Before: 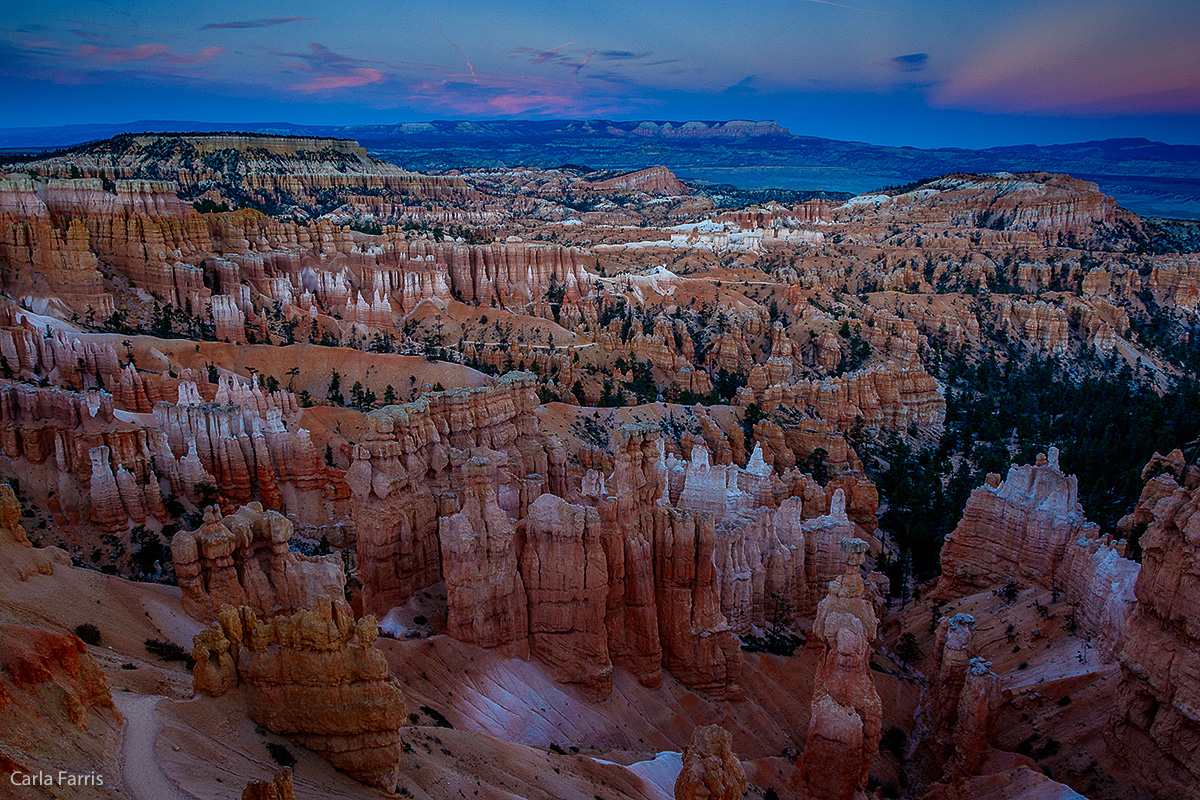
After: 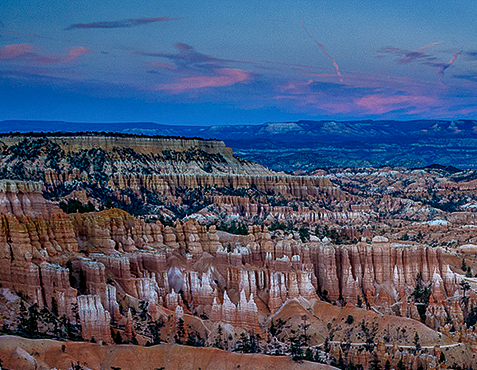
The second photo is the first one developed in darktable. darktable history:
crop and rotate: left 11.241%, top 0.112%, right 48.972%, bottom 53.532%
local contrast: highlights 103%, shadows 100%, detail 131%, midtone range 0.2
